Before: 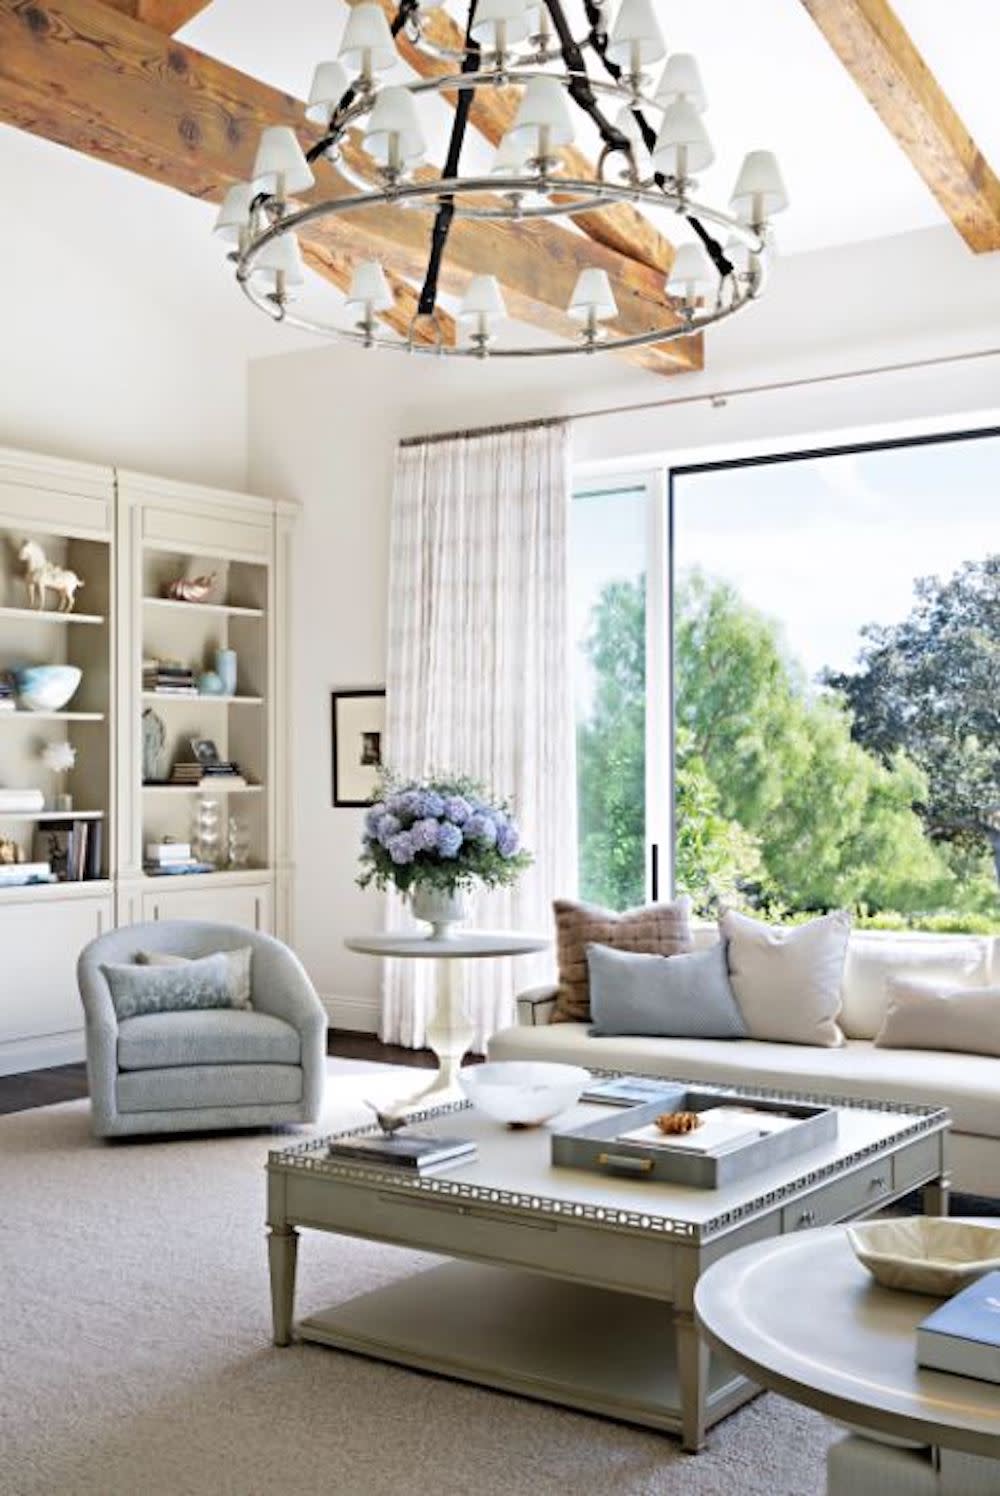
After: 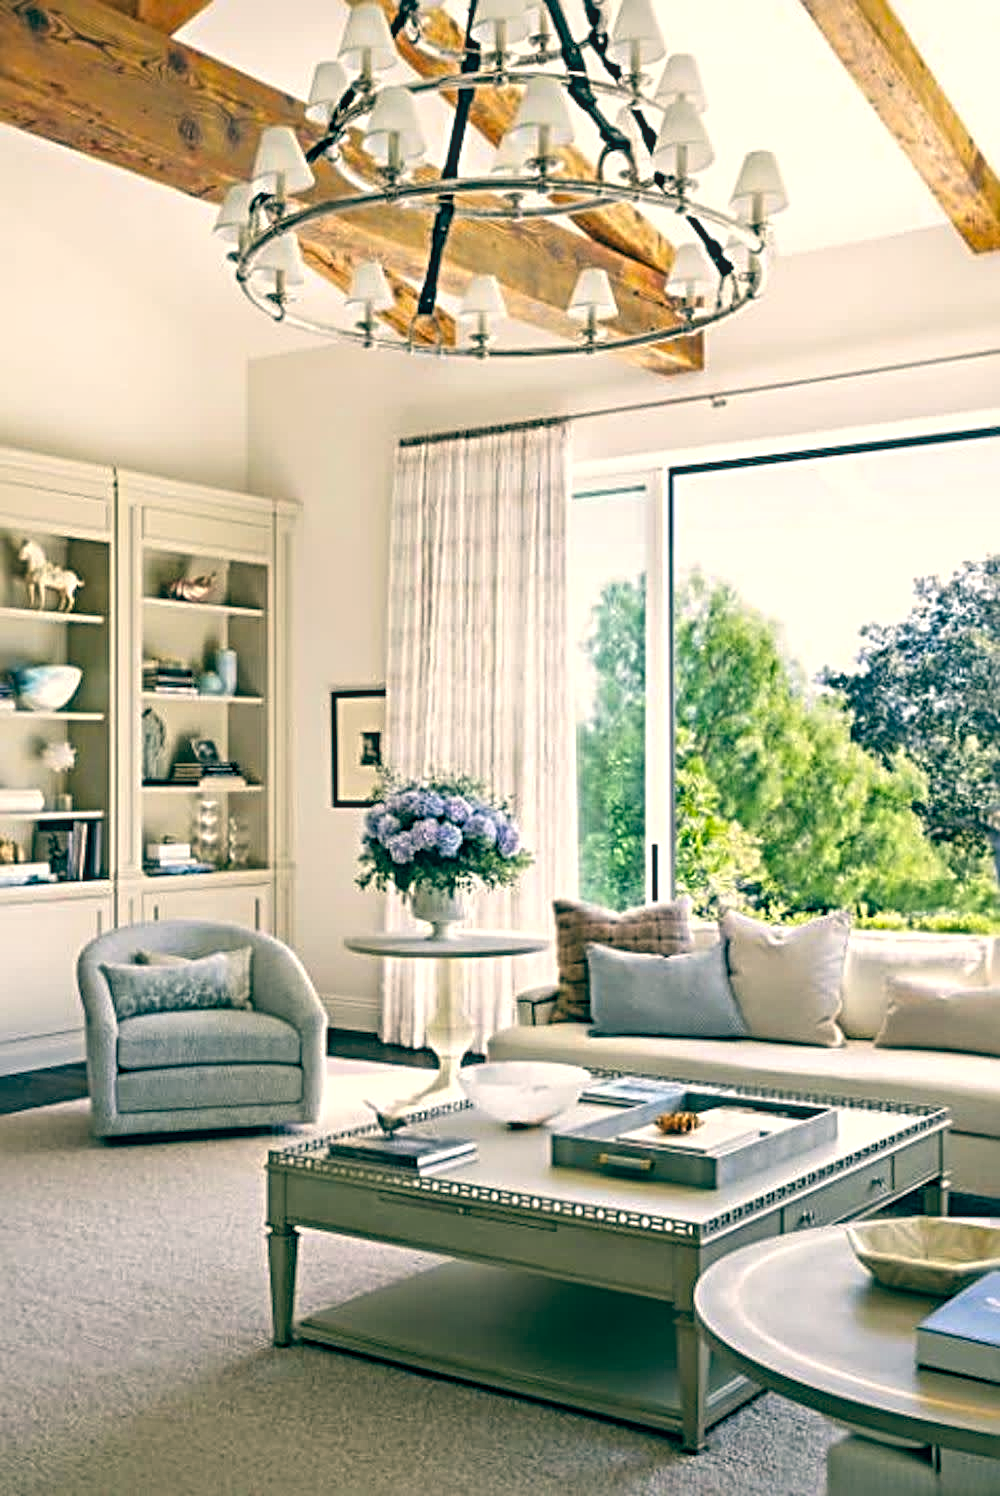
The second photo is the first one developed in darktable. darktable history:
sharpen: radius 4
color balance rgb: perceptual saturation grading › global saturation 30%, global vibrance 10%
color balance: lift [1.005, 0.99, 1.007, 1.01], gamma [1, 0.979, 1.011, 1.021], gain [0.923, 1.098, 1.025, 0.902], input saturation 90.45%, contrast 7.73%, output saturation 105.91%
local contrast: on, module defaults
